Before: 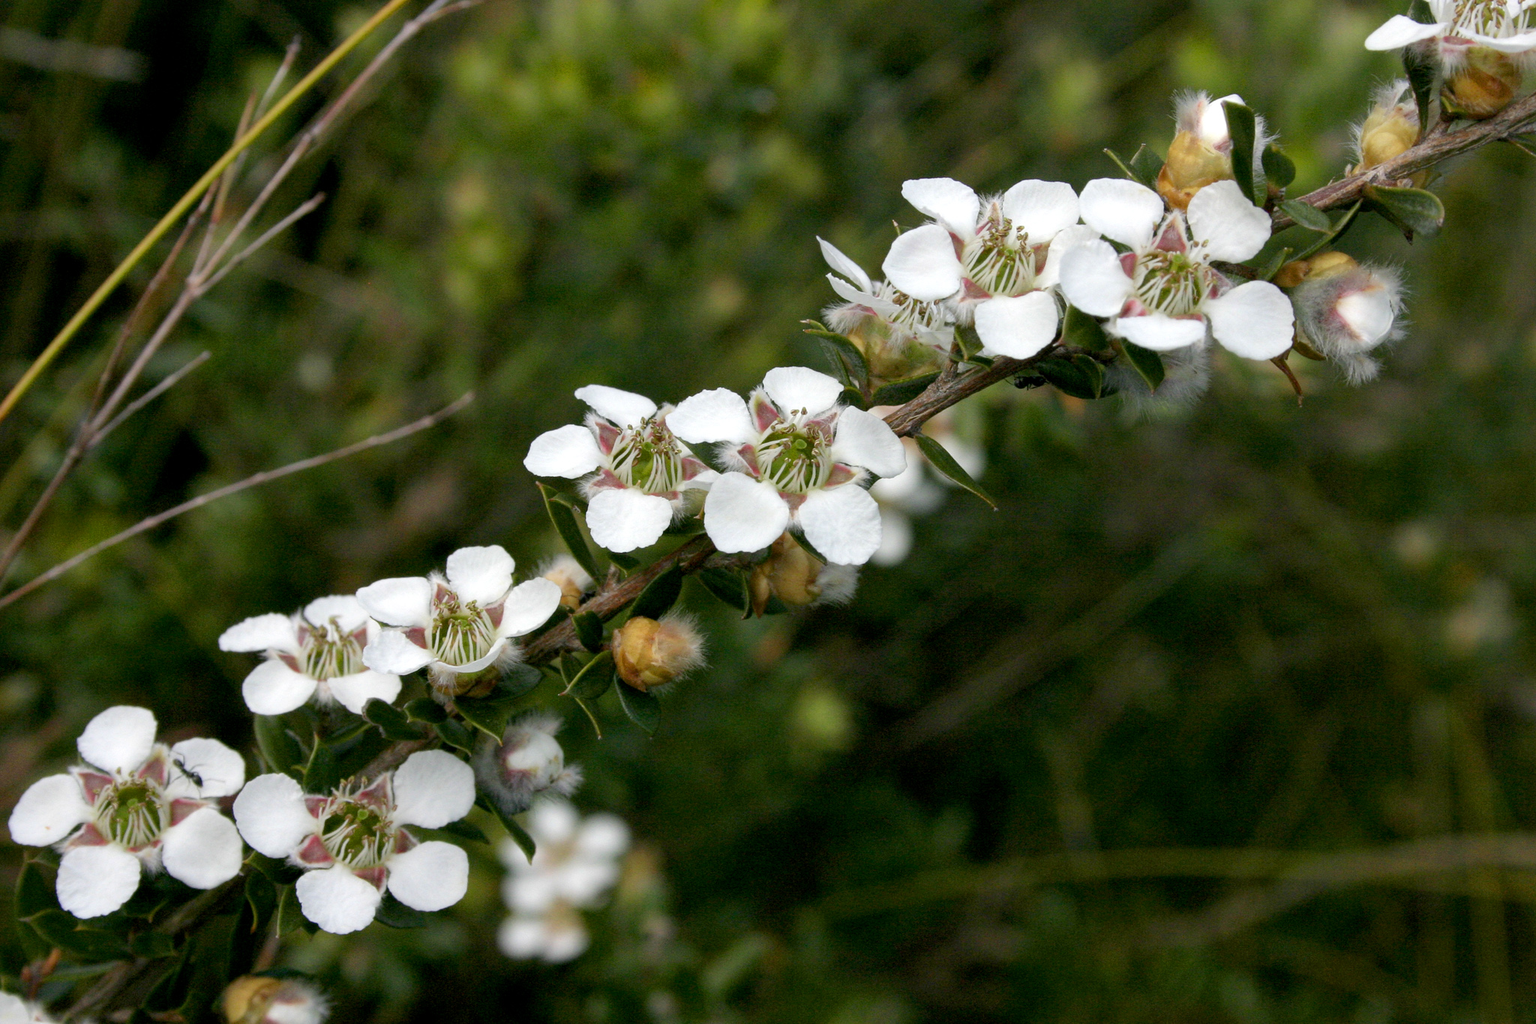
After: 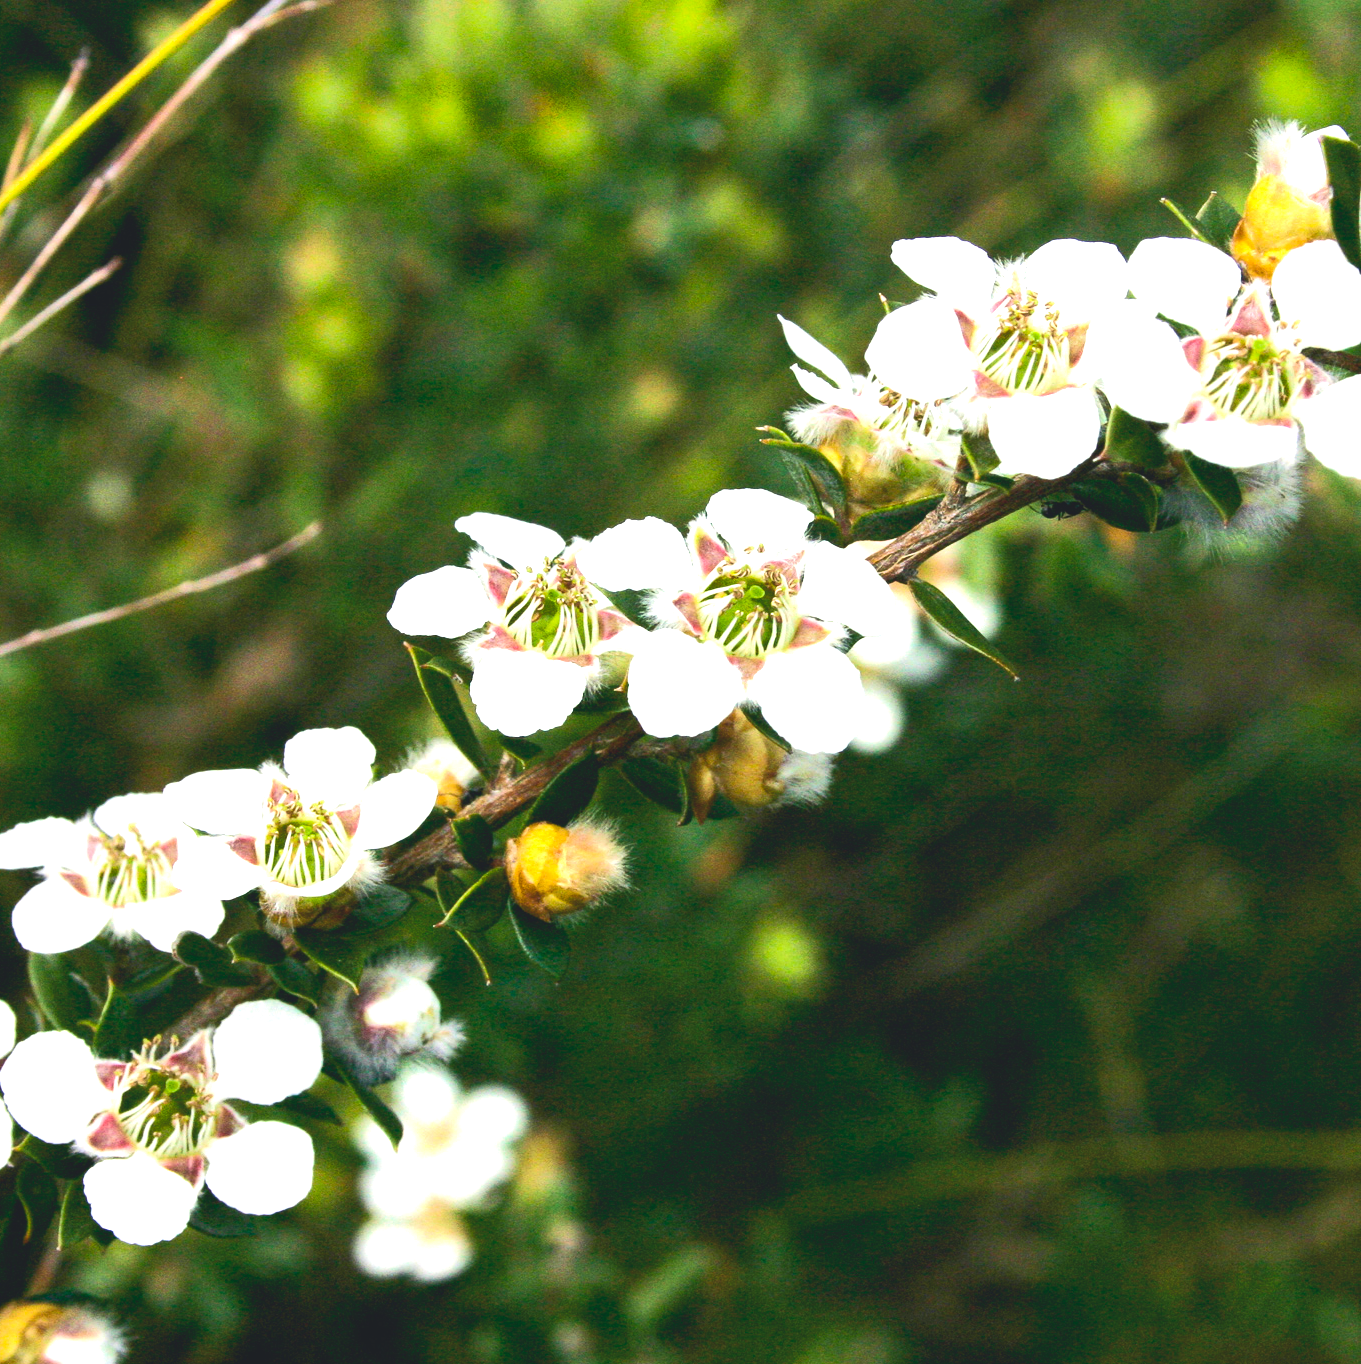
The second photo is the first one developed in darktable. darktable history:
crop and rotate: left 15.213%, right 18.286%
velvia: on, module defaults
tone curve: curves: ch0 [(0, 0.045) (0.155, 0.169) (0.46, 0.466) (0.751, 0.788) (1, 0.961)]; ch1 [(0, 0) (0.43, 0.408) (0.472, 0.469) (0.505, 0.503) (0.553, 0.555) (0.592, 0.581) (1, 1)]; ch2 [(0, 0) (0.505, 0.495) (0.579, 0.569) (1, 1)], color space Lab, independent channels, preserve colors none
exposure: black level correction -0.008, exposure 0.068 EV, compensate exposure bias true, compensate highlight preservation false
color balance rgb: highlights gain › luminance 6.084%, highlights gain › chroma 1.275%, highlights gain › hue 91.1°, perceptual saturation grading › global saturation 19.766%, perceptual brilliance grading › global brilliance 15.058%, perceptual brilliance grading › shadows -35.767%, global vibrance 14.413%
tone equalizer: smoothing diameter 2.21%, edges refinement/feathering 23.93, mask exposure compensation -1.57 EV, filter diffusion 5
